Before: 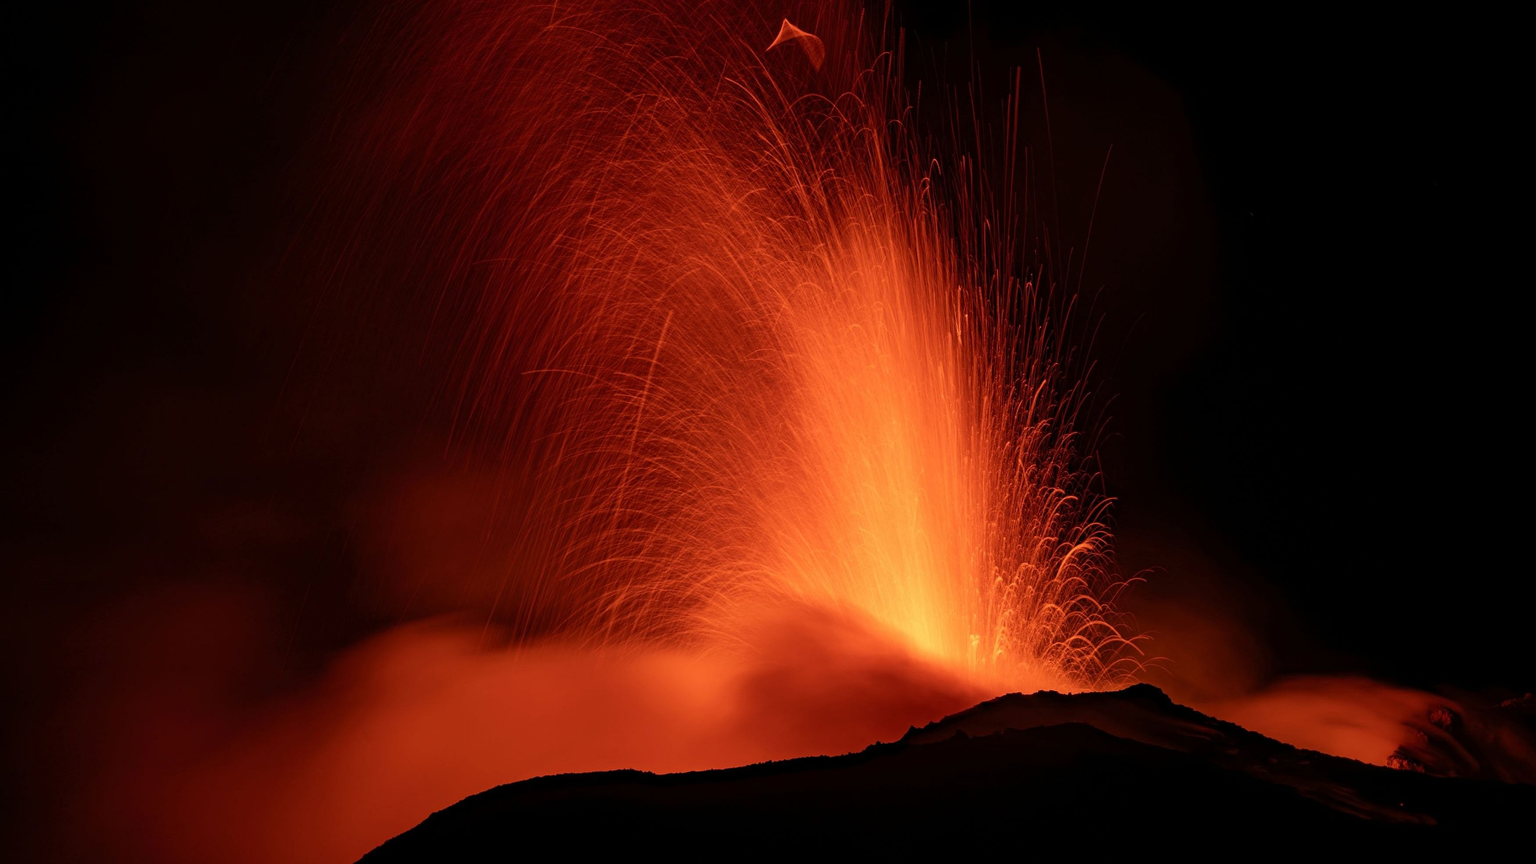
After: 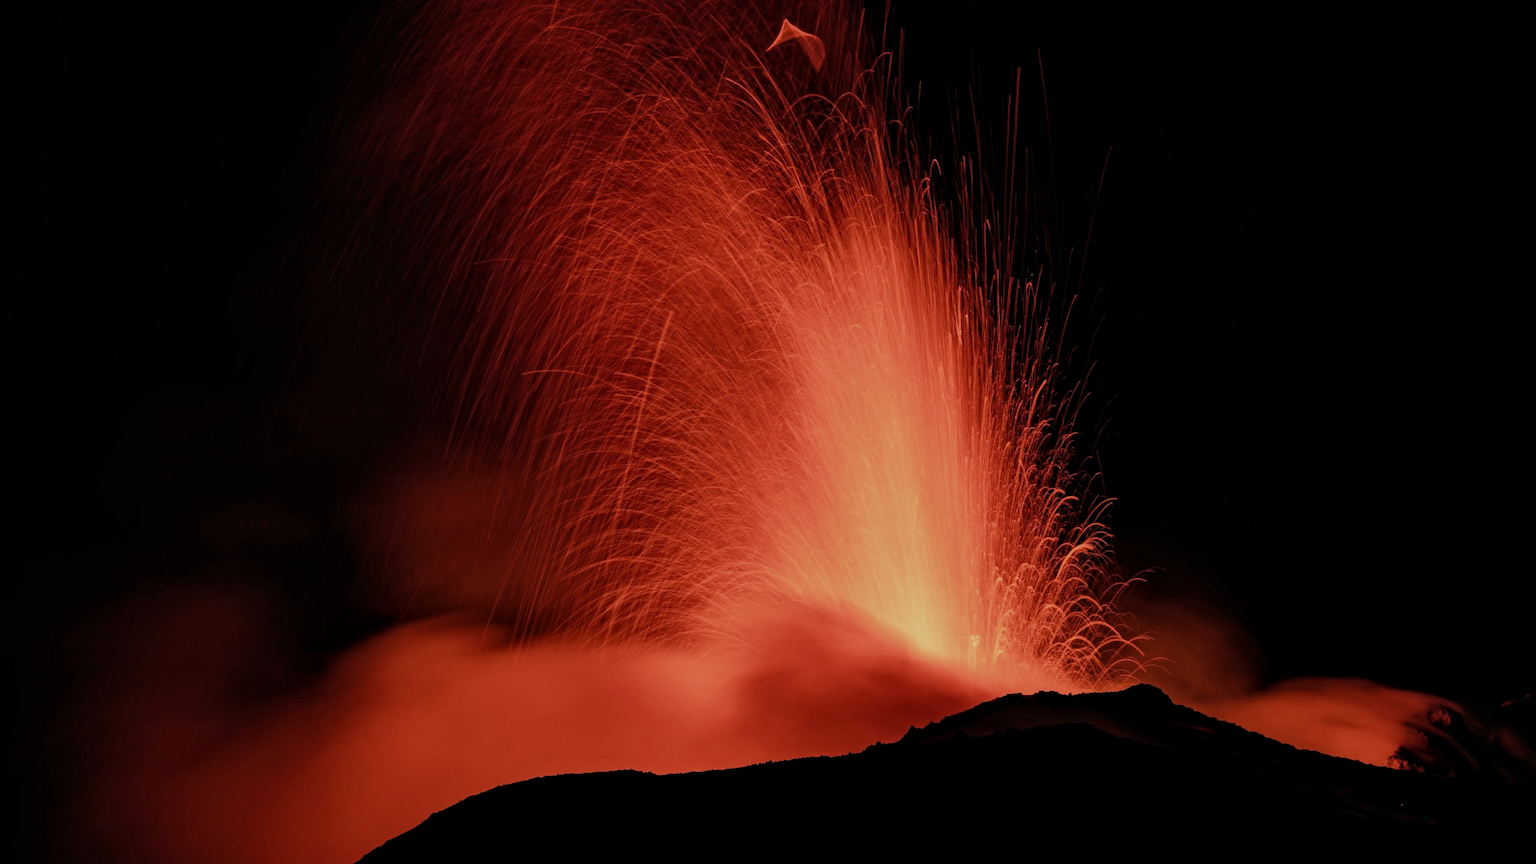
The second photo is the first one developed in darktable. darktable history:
filmic rgb: black relative exposure -7.65 EV, white relative exposure 4.56 EV, hardness 3.61, add noise in highlights 0.001, color science v3 (2019), use custom middle-gray values true, contrast in highlights soft
local contrast: mode bilateral grid, contrast 21, coarseness 49, detail 119%, midtone range 0.2
